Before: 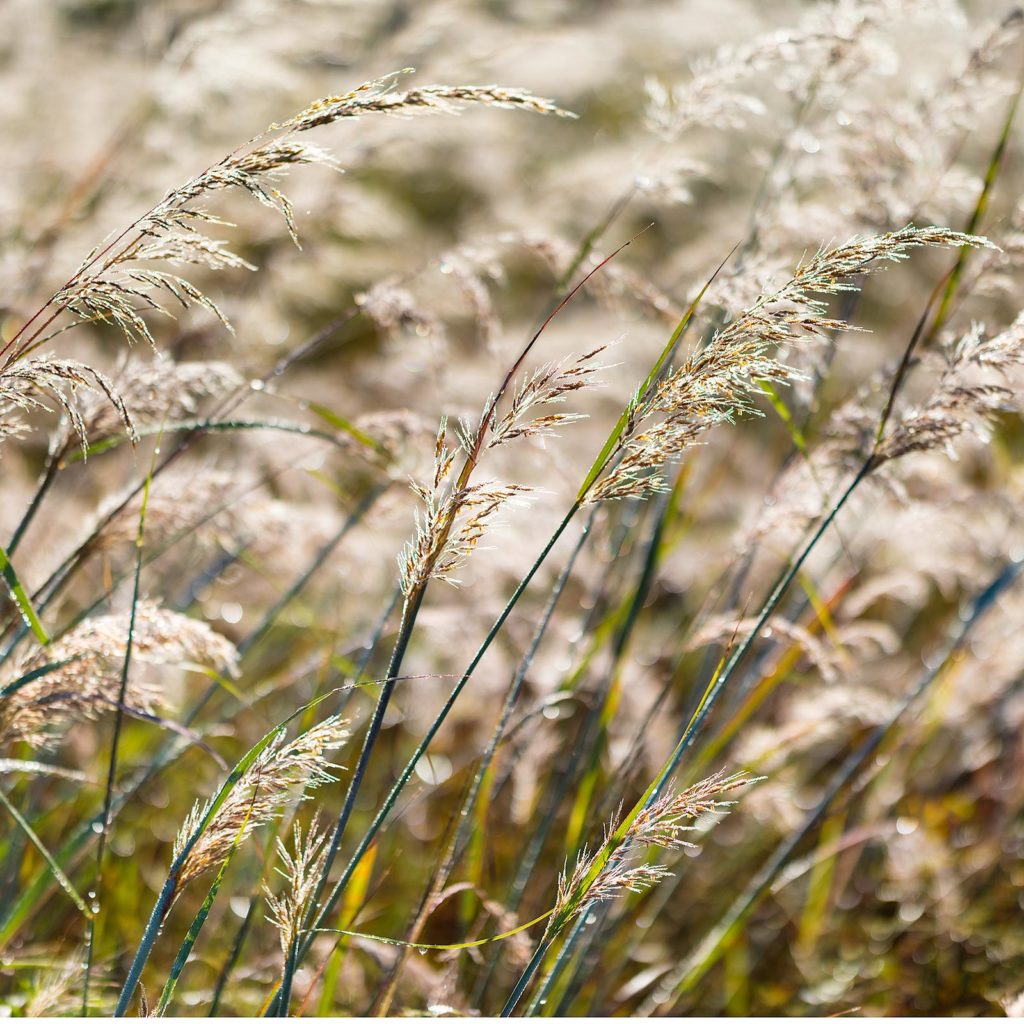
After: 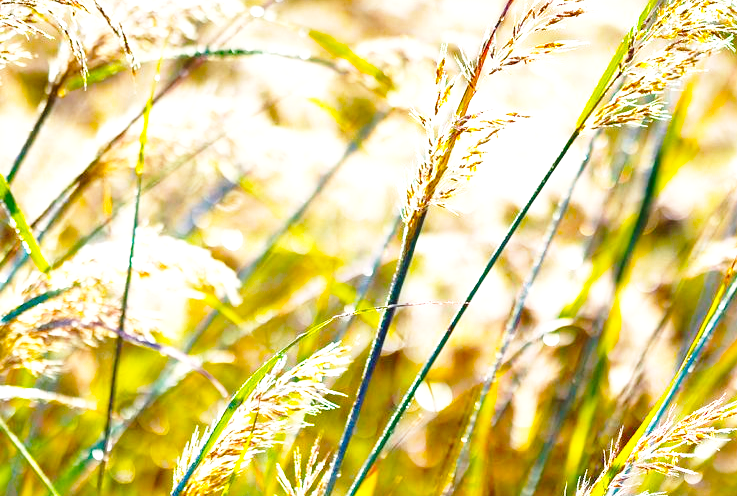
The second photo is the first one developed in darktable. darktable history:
shadows and highlights: shadows 25, highlights -25
base curve: curves: ch0 [(0, 0) (0.028, 0.03) (0.121, 0.232) (0.46, 0.748) (0.859, 0.968) (1, 1)], preserve colors none
color balance rgb: linear chroma grading › global chroma 10%, perceptual saturation grading › global saturation 40%, perceptual brilliance grading › global brilliance 30%, global vibrance 20%
crop: top 36.498%, right 27.964%, bottom 14.995%
